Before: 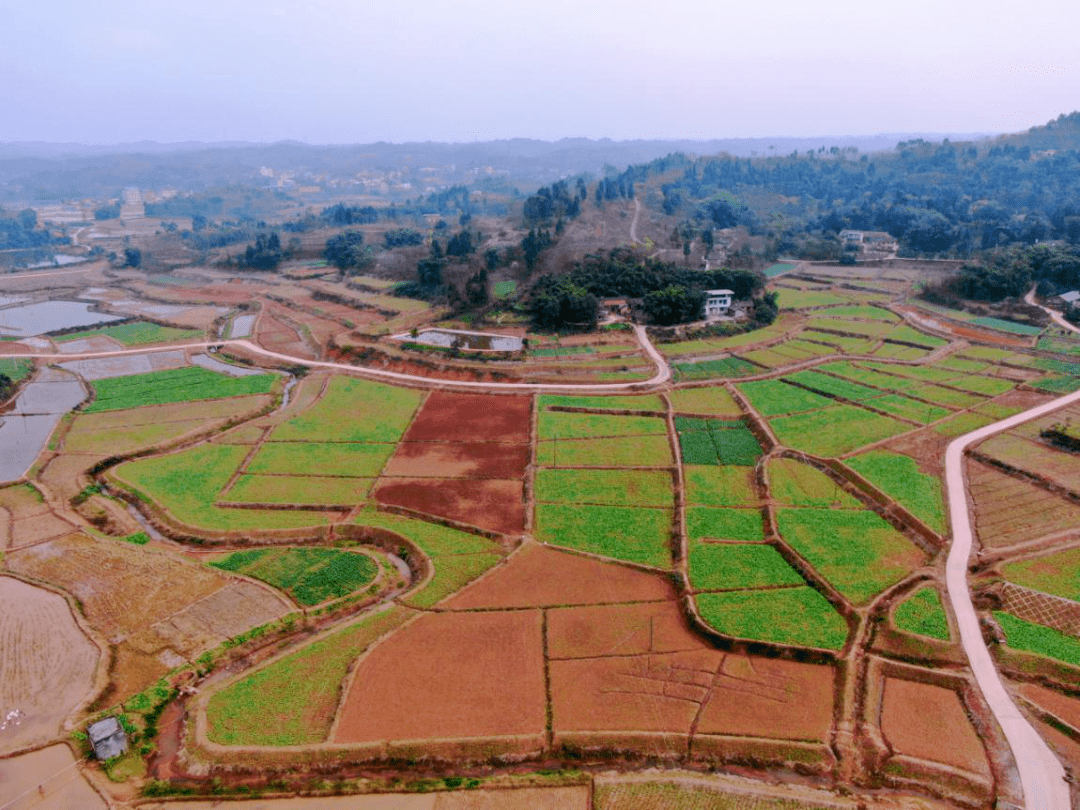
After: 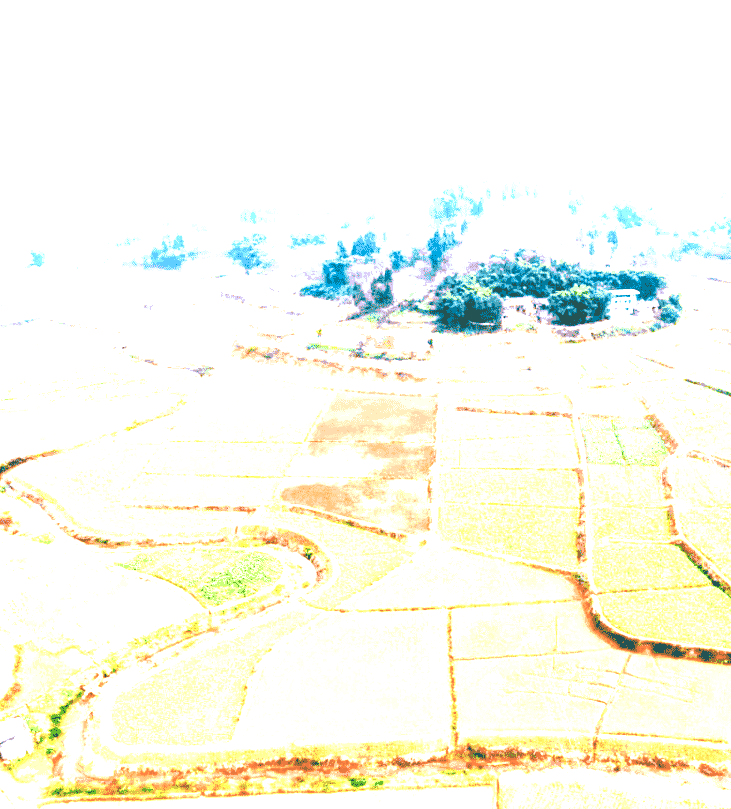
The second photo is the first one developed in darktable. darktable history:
exposure: black level correction 0, exposure 4.098 EV
velvia: strength 73.91%
crop and rotate: left 8.916%, right 23.333%
